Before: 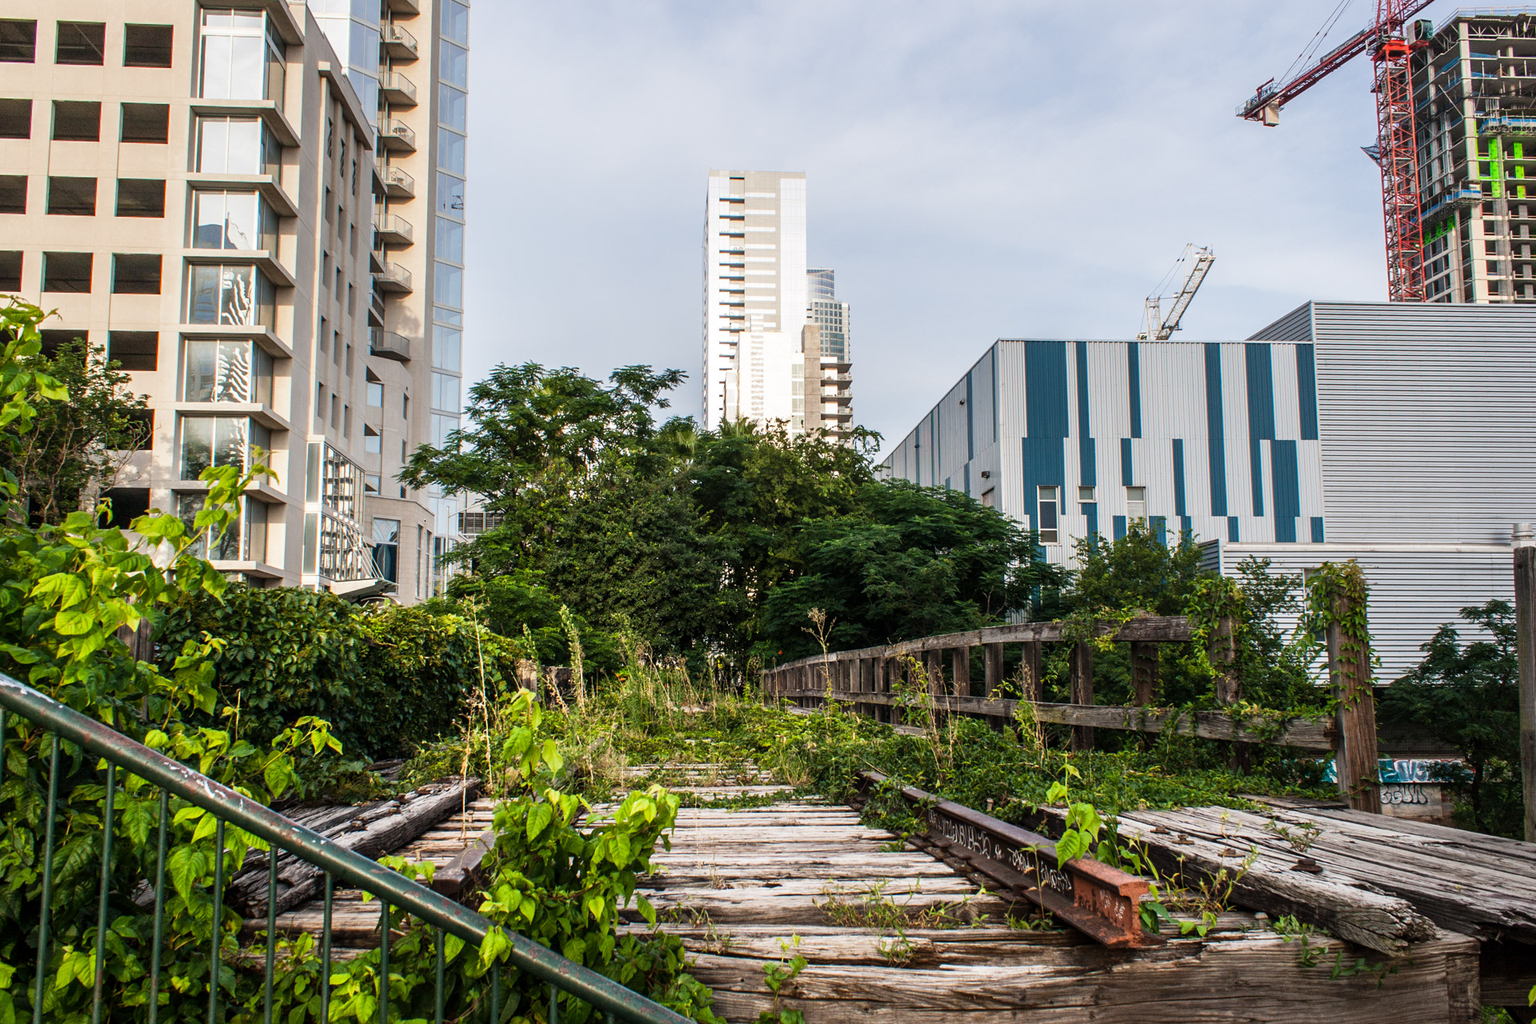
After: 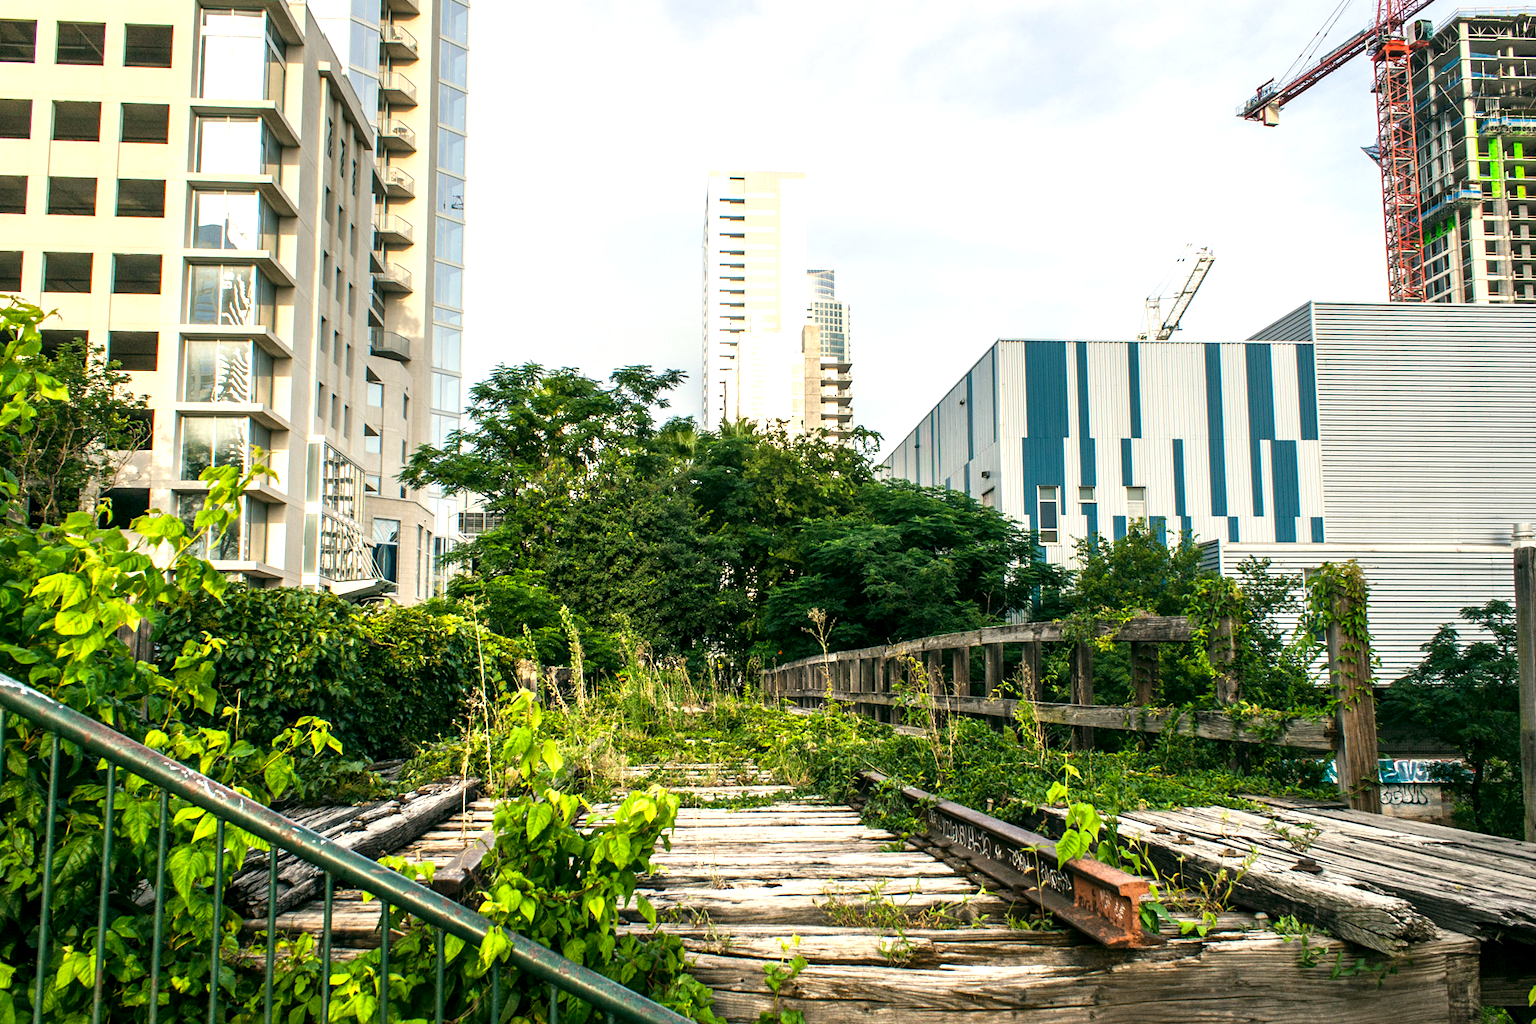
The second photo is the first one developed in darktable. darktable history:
exposure: black level correction 0.002, exposure 0.675 EV, compensate exposure bias true, compensate highlight preservation false
color correction: highlights a* -0.576, highlights b* 9.34, shadows a* -9.27, shadows b* 0.792
